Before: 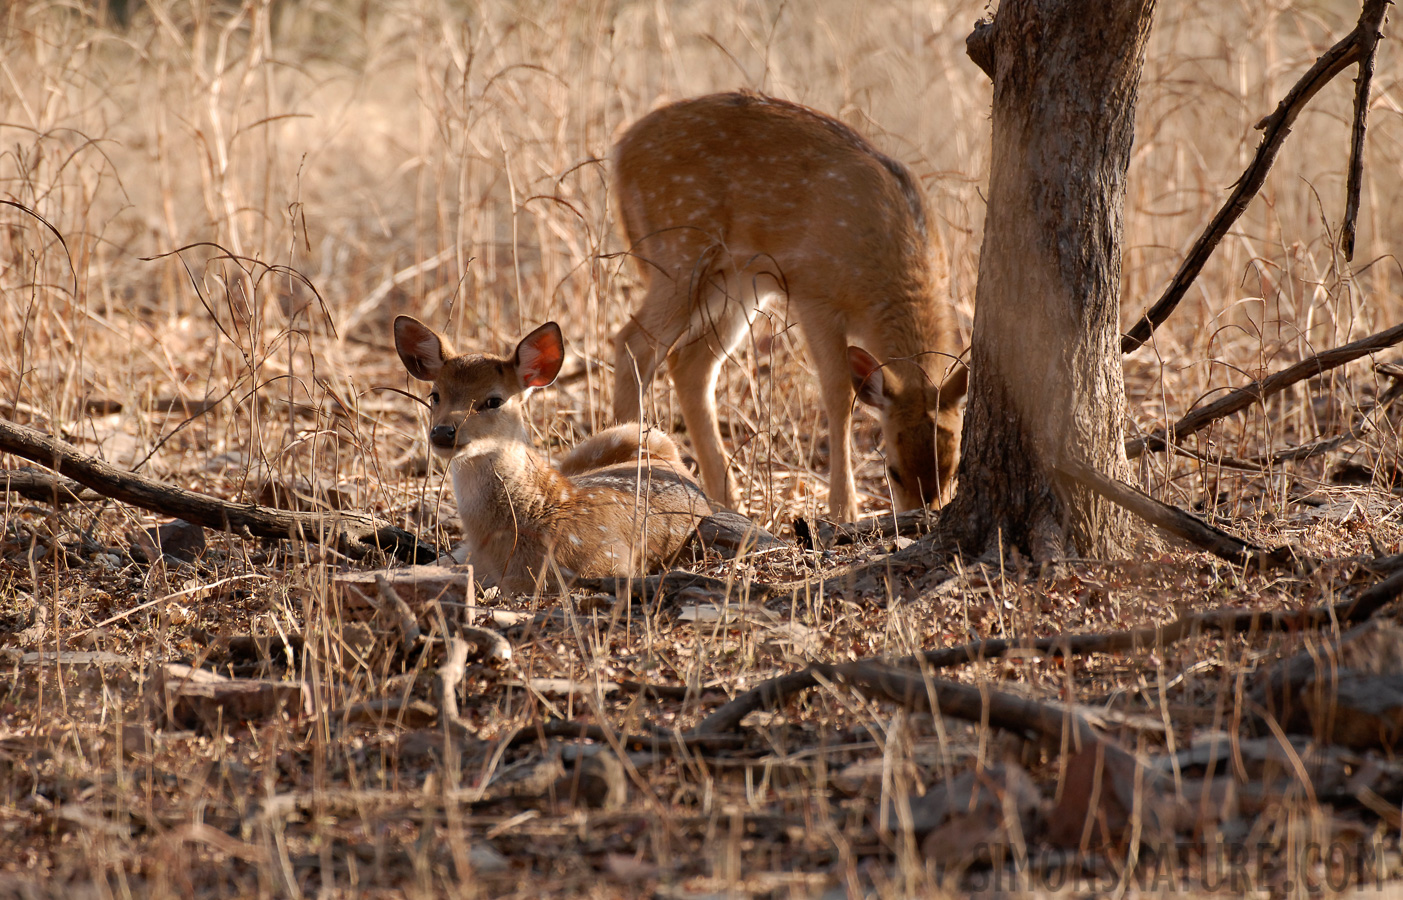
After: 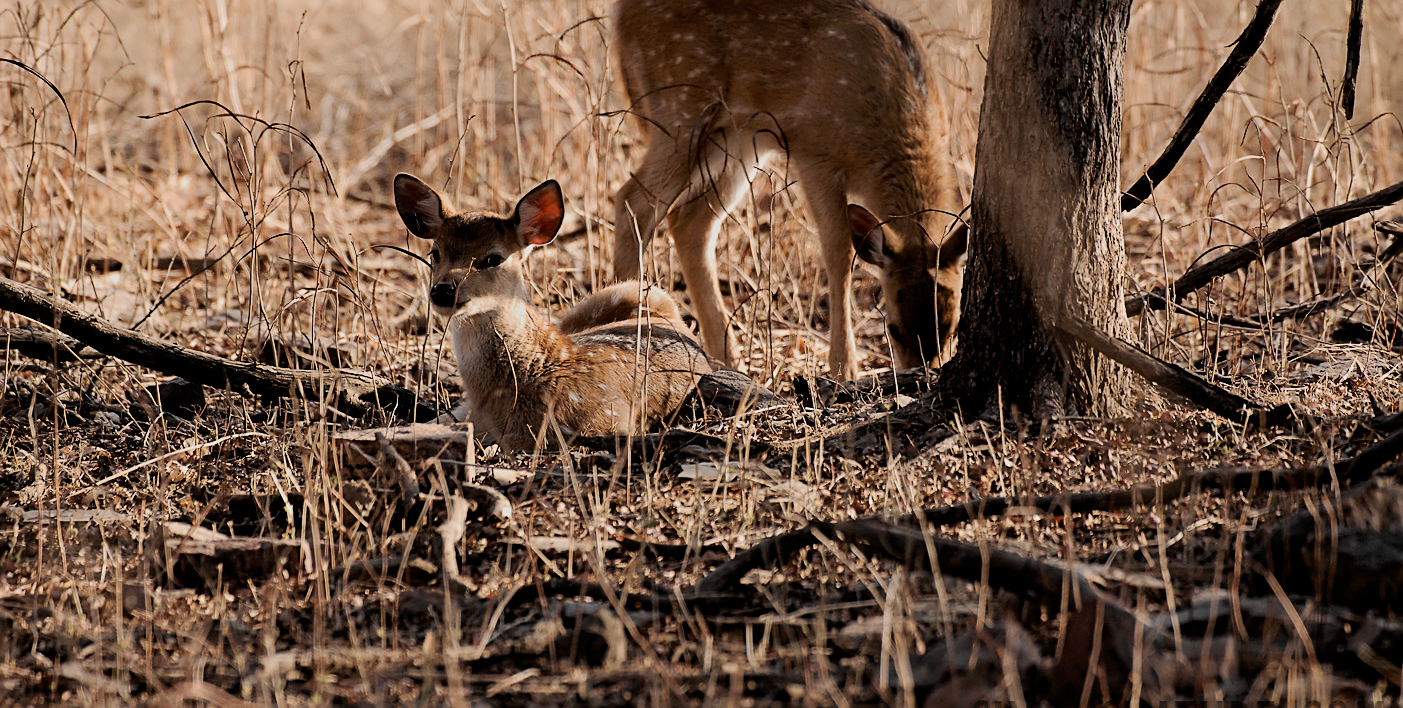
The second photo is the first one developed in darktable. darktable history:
filmic rgb: black relative exposure -5.04 EV, white relative exposure 3.98 EV, hardness 2.9, contrast 1.3
sharpen: on, module defaults
exposure: black level correction 0, exposure 0.498 EV, compensate exposure bias true, compensate highlight preservation false
crop and rotate: top 15.803%, bottom 5.446%
